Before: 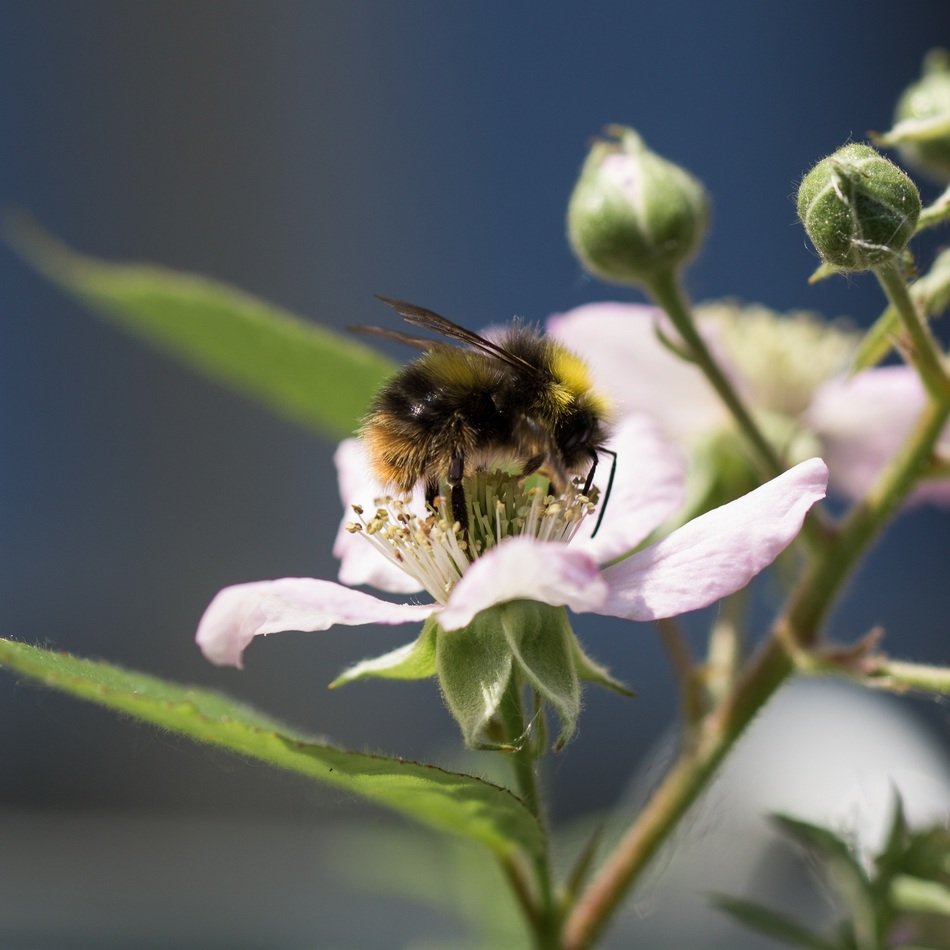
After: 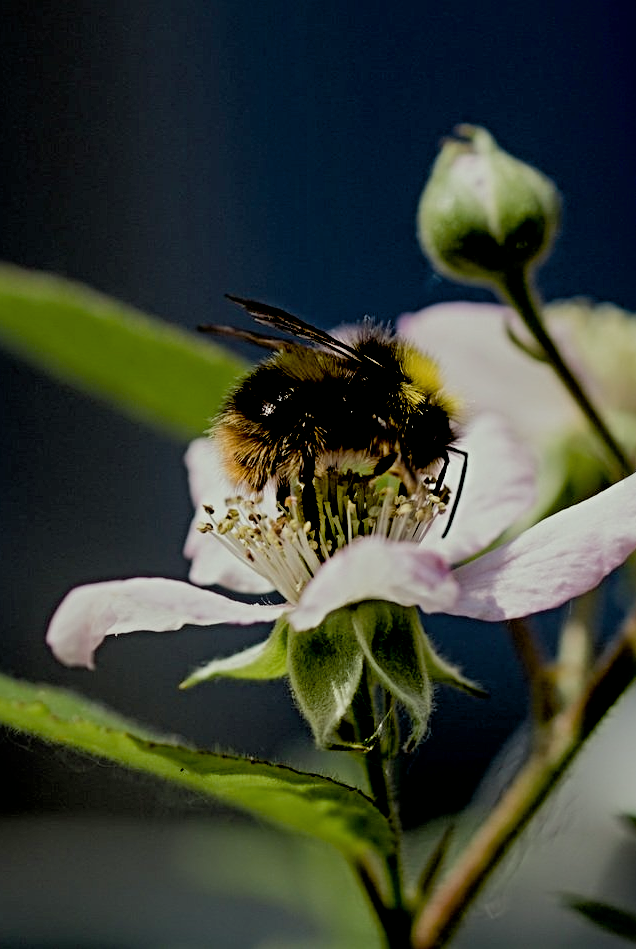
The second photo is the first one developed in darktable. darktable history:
filmic rgb: black relative exposure -5.13 EV, white relative exposure 3.51 EV, hardness 3.19, contrast 1.186, highlights saturation mix -49.79%, iterations of high-quality reconstruction 0, contrast in shadows safe
tone equalizer: -8 EV 0.235 EV, -7 EV 0.391 EV, -6 EV 0.428 EV, -5 EV 0.217 EV, -3 EV -0.265 EV, -2 EV -0.398 EV, -1 EV -0.406 EV, +0 EV -0.249 EV, edges refinement/feathering 500, mask exposure compensation -1.57 EV, preserve details no
color balance rgb: perceptual saturation grading › global saturation 0.231%
exposure: black level correction 0.046, exposure -0.234 EV, compensate exposure bias true, compensate highlight preservation false
color correction: highlights a* -4.57, highlights b* 5.06, saturation 0.942
crop and rotate: left 15.685%, right 17.331%
sharpen: radius 4.912
